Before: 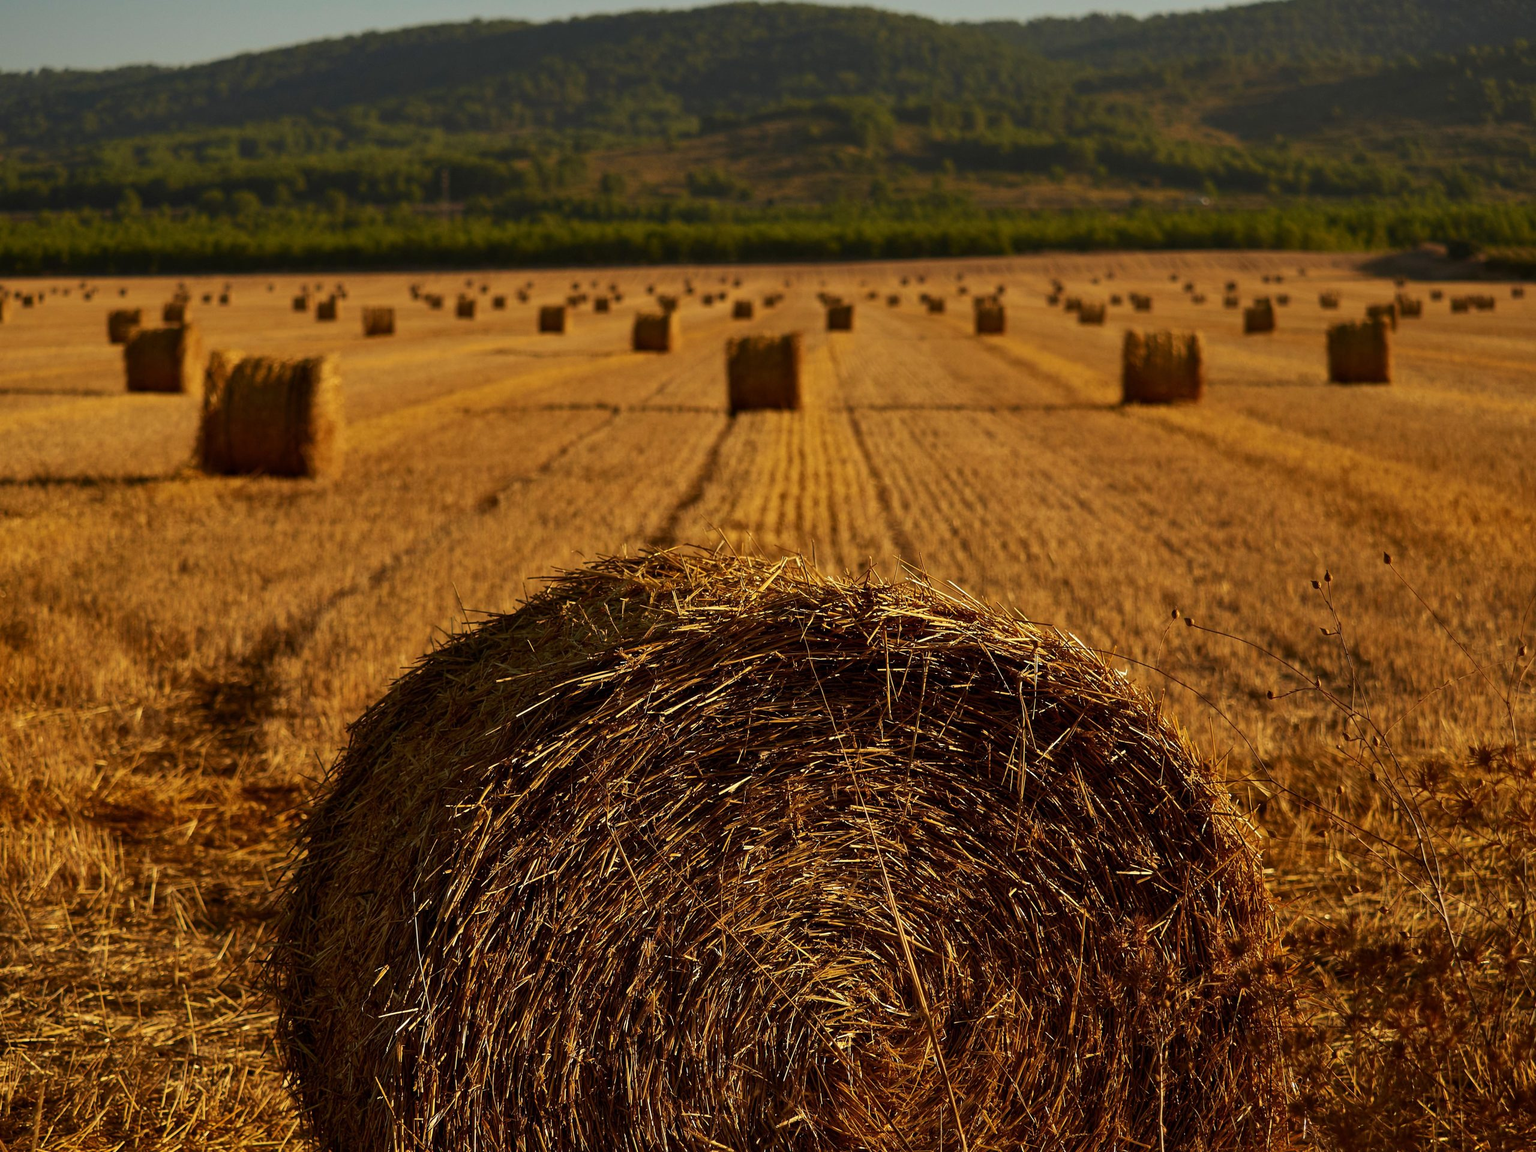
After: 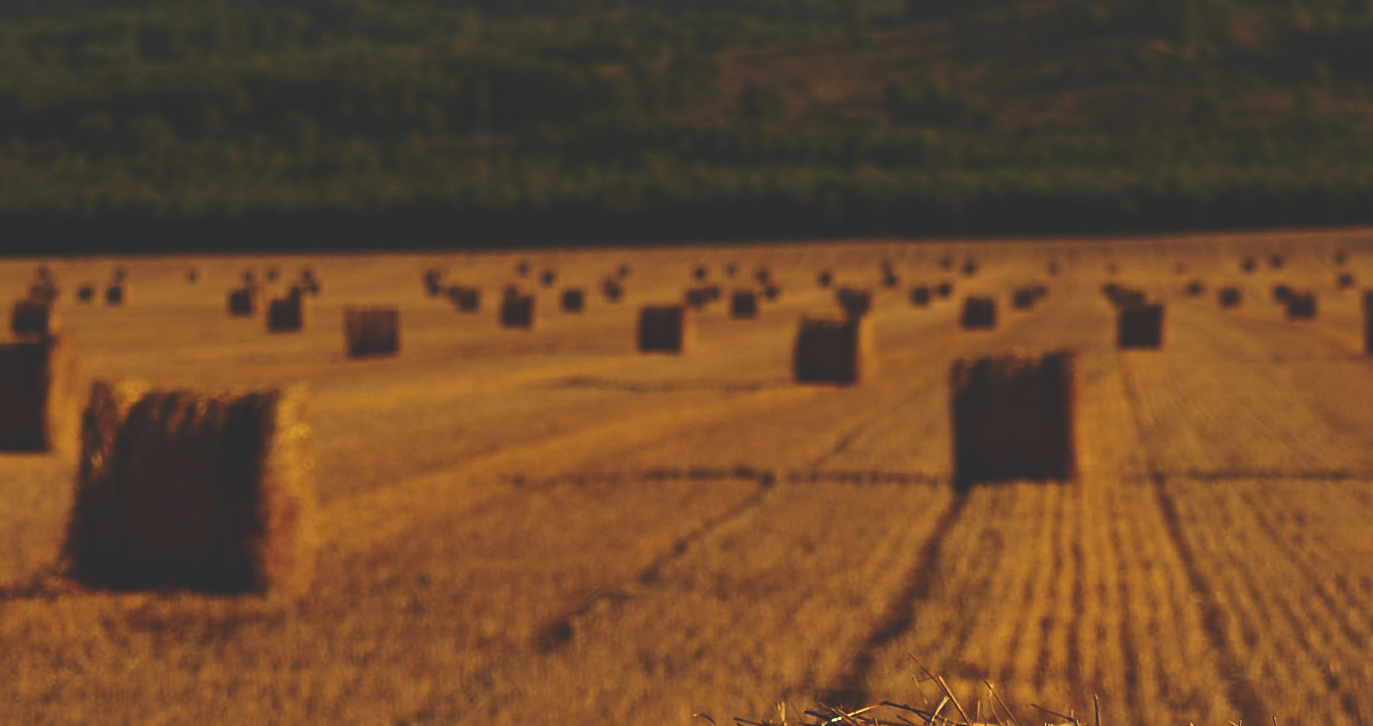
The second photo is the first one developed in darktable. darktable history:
sharpen: on, module defaults
exposure: black level correction 0.01, exposure 0.014 EV, compensate highlight preservation false
crop: left 10.121%, top 10.631%, right 36.218%, bottom 51.526%
rgb curve: curves: ch0 [(0, 0.186) (0.314, 0.284) (0.775, 0.708) (1, 1)], compensate middle gray true, preserve colors none
